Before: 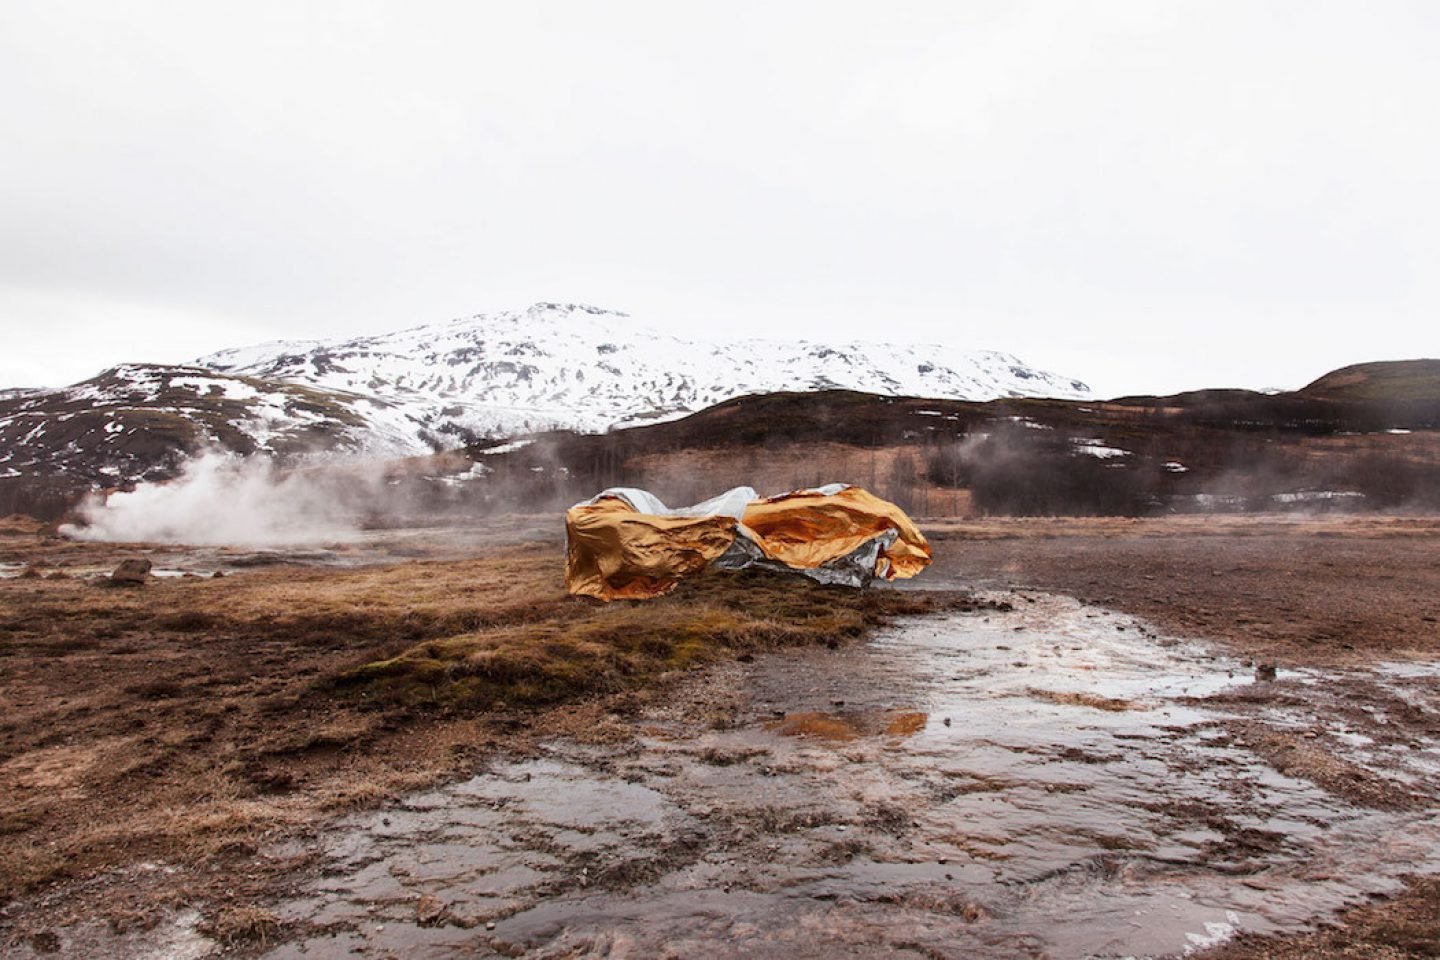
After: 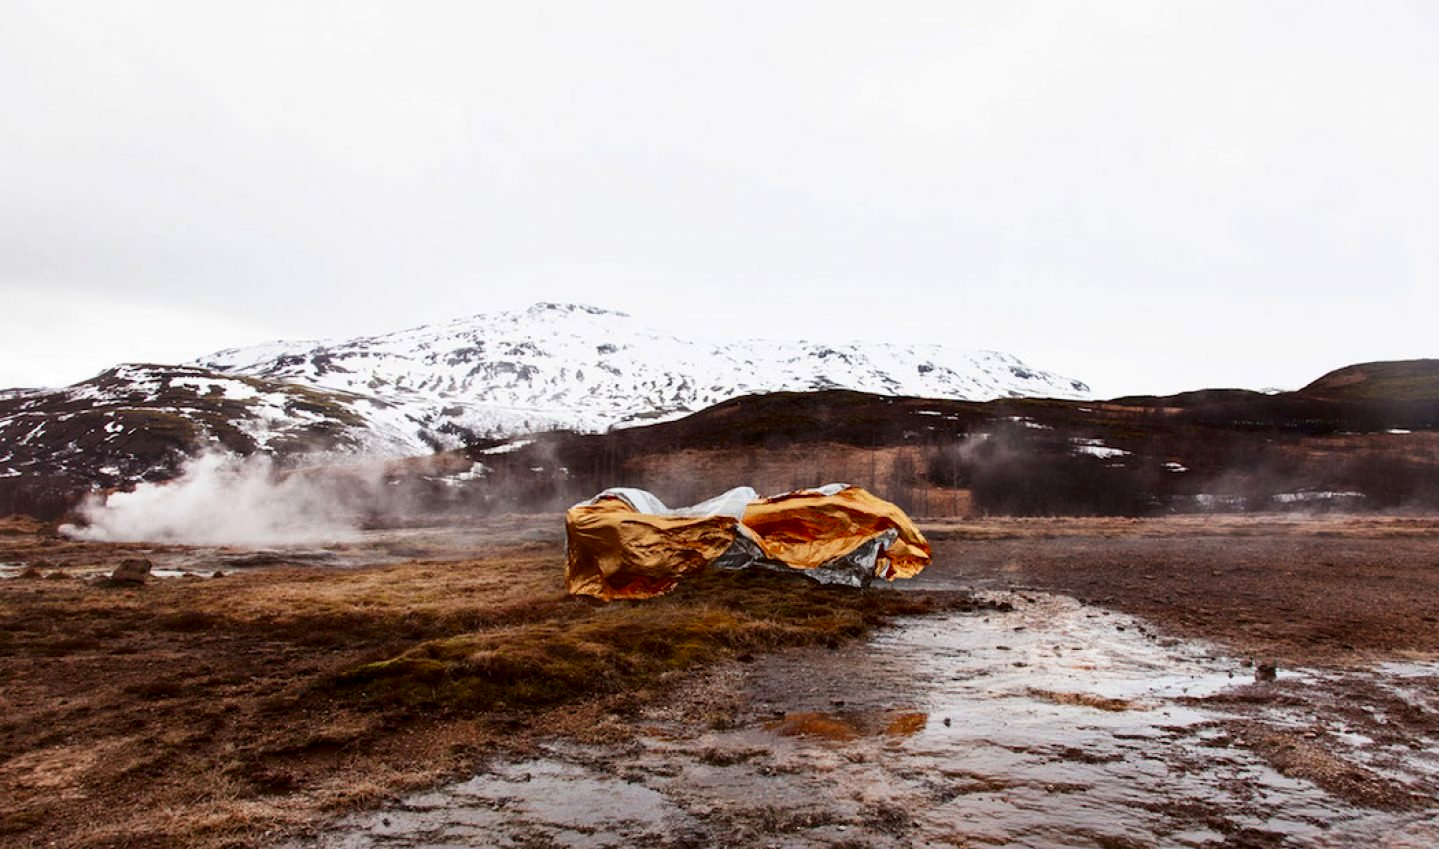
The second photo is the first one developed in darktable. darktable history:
crop and rotate: top 0%, bottom 11.49%
contrast brightness saturation: contrast 0.12, brightness -0.12, saturation 0.2
